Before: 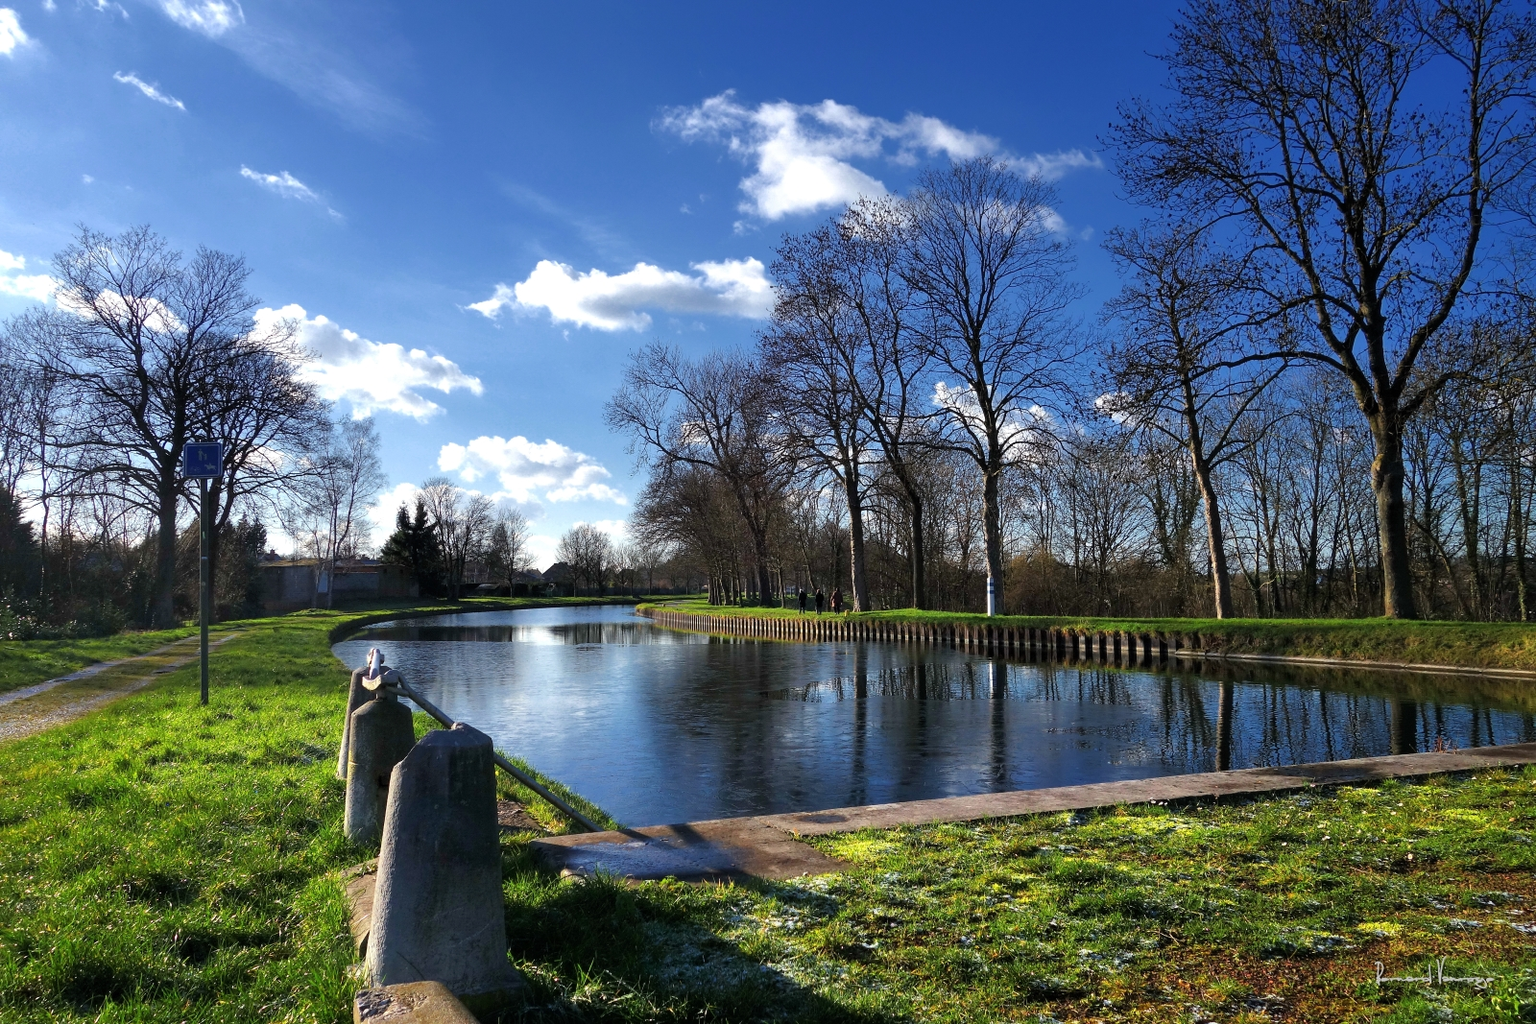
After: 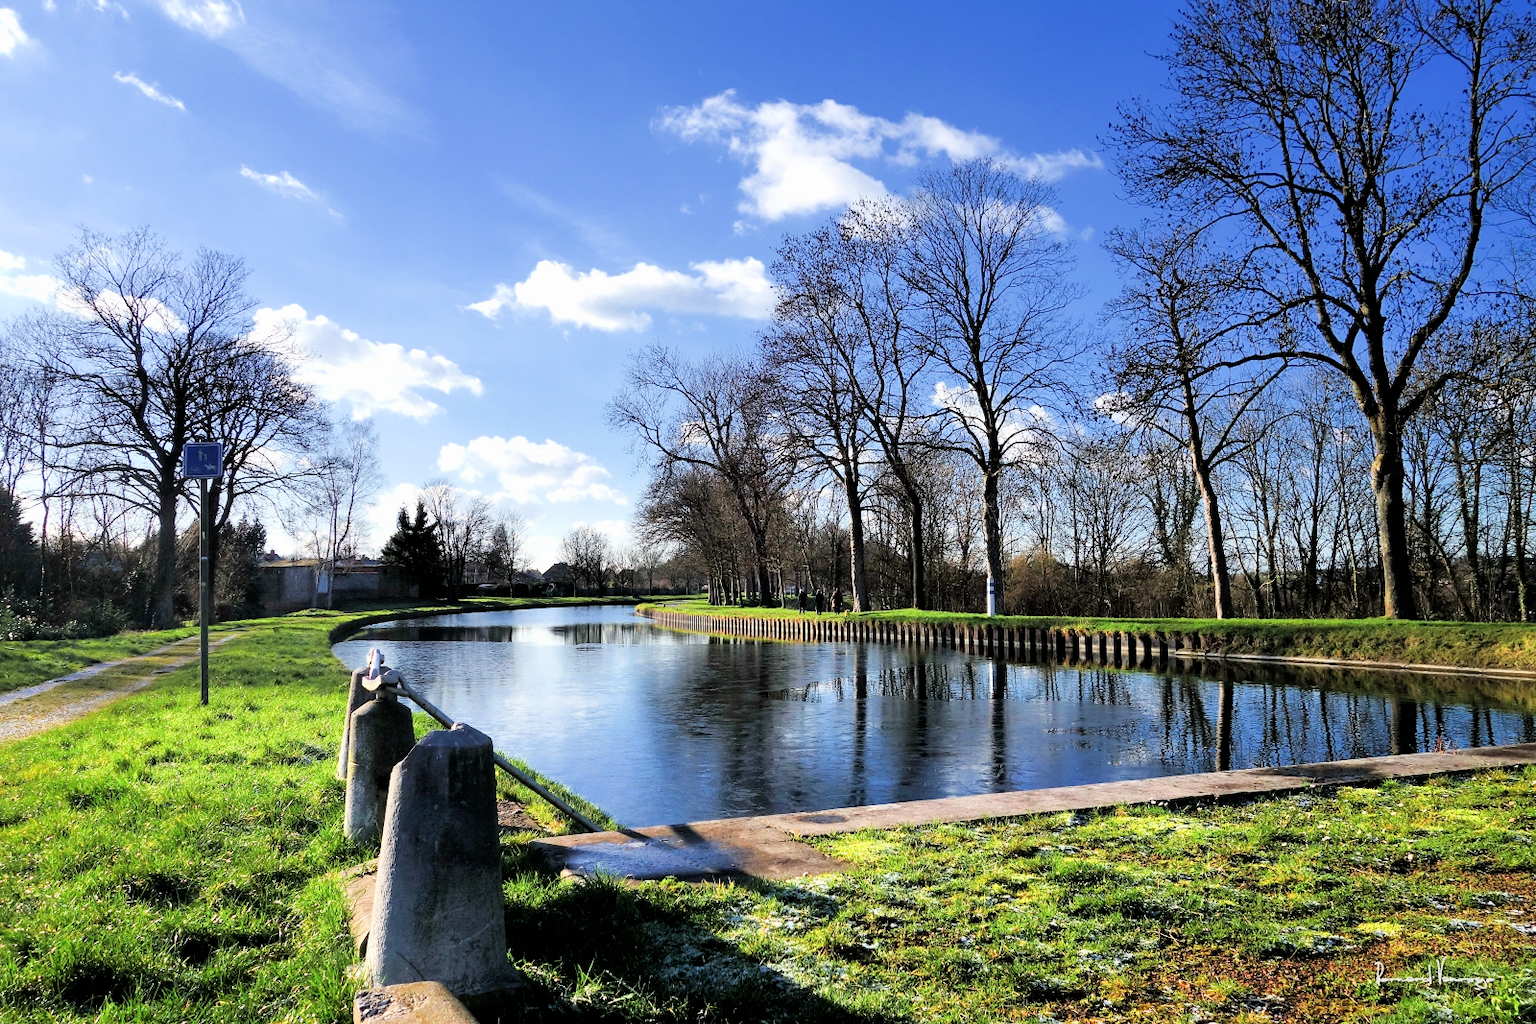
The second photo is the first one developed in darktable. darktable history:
white balance: emerald 1
exposure: black level correction 0, exposure 1.2 EV, compensate exposure bias true, compensate highlight preservation false
filmic rgb: black relative exposure -5 EV, hardness 2.88, contrast 1.2
